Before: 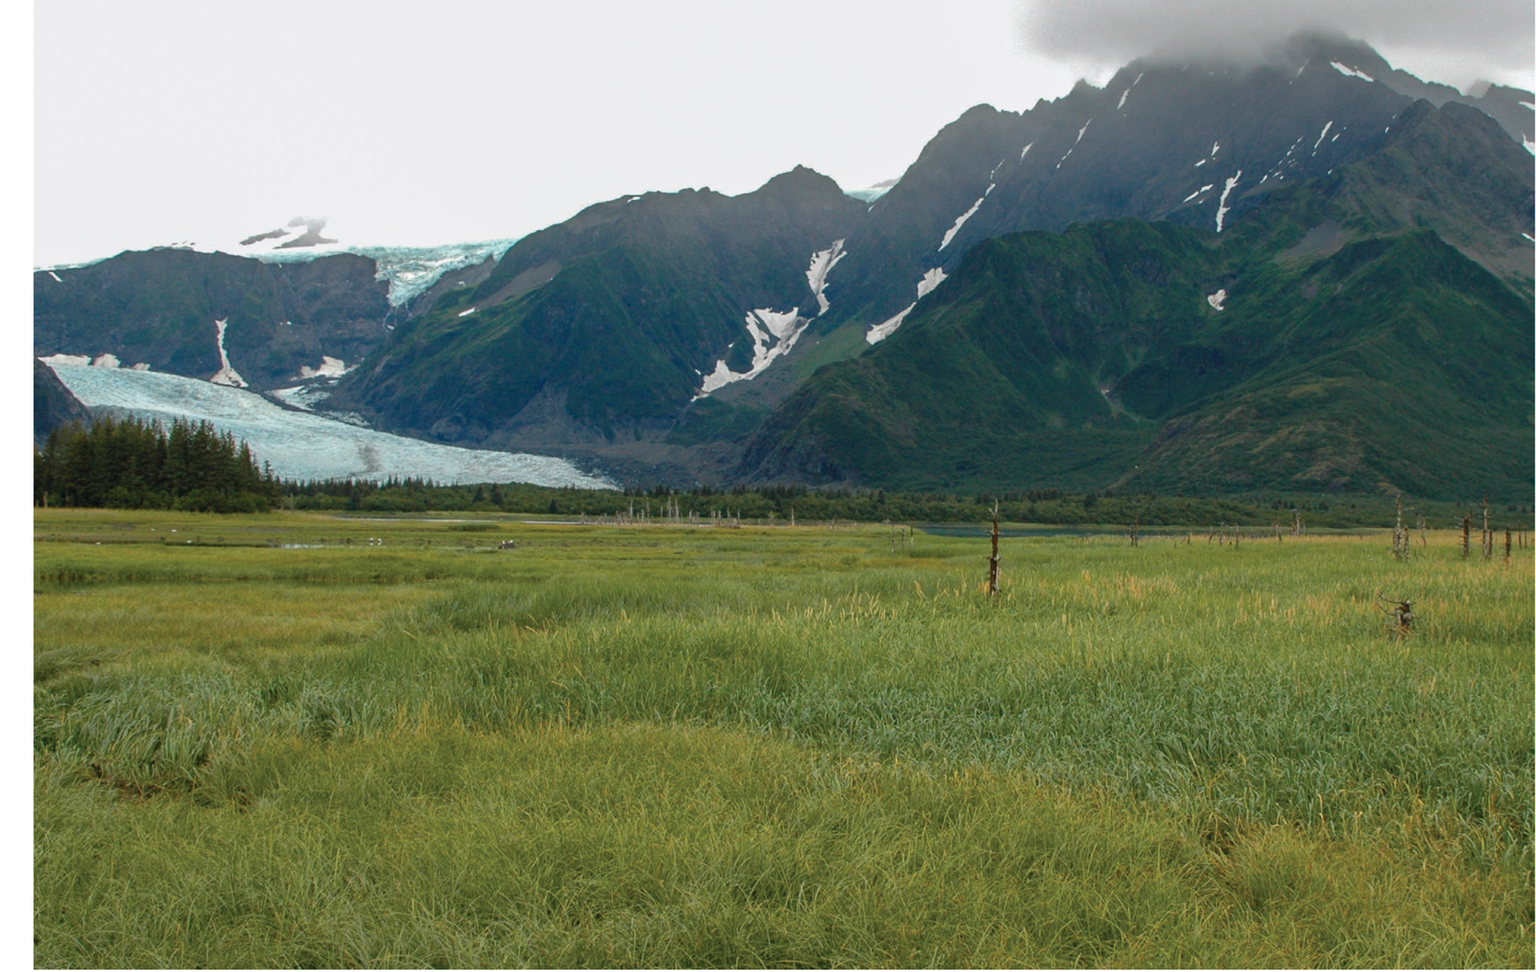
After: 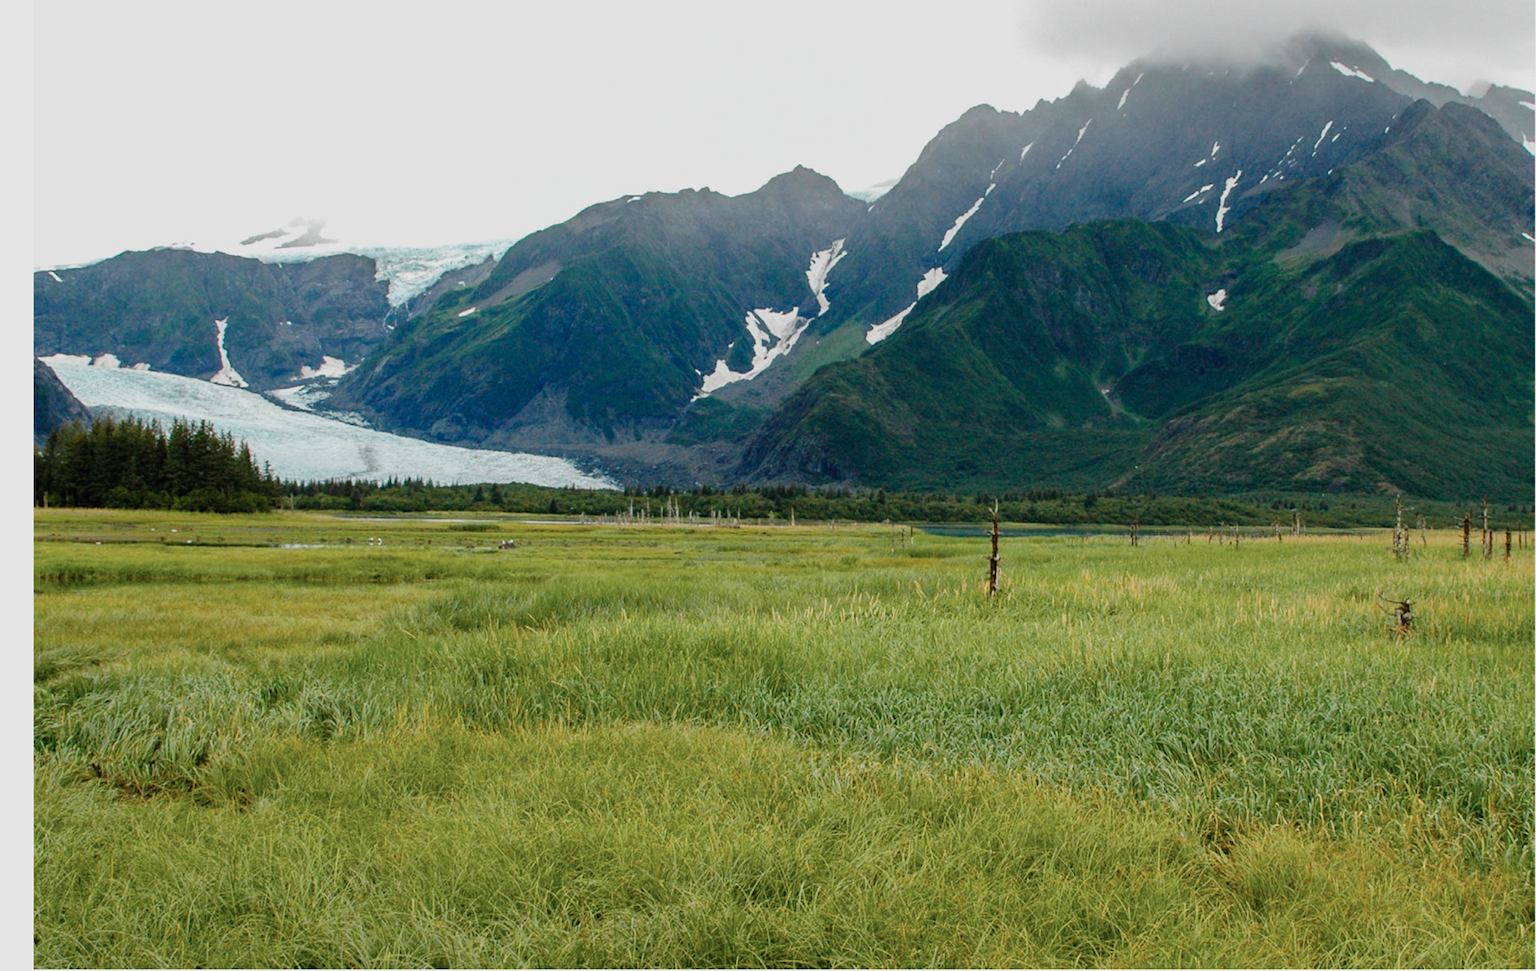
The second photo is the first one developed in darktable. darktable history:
sigmoid: skew -0.2, preserve hue 0%, red attenuation 0.1, red rotation 0.035, green attenuation 0.1, green rotation -0.017, blue attenuation 0.15, blue rotation -0.052, base primaries Rec2020
exposure: black level correction 0.001, exposure 0.5 EV, compensate exposure bias true, compensate highlight preservation false
